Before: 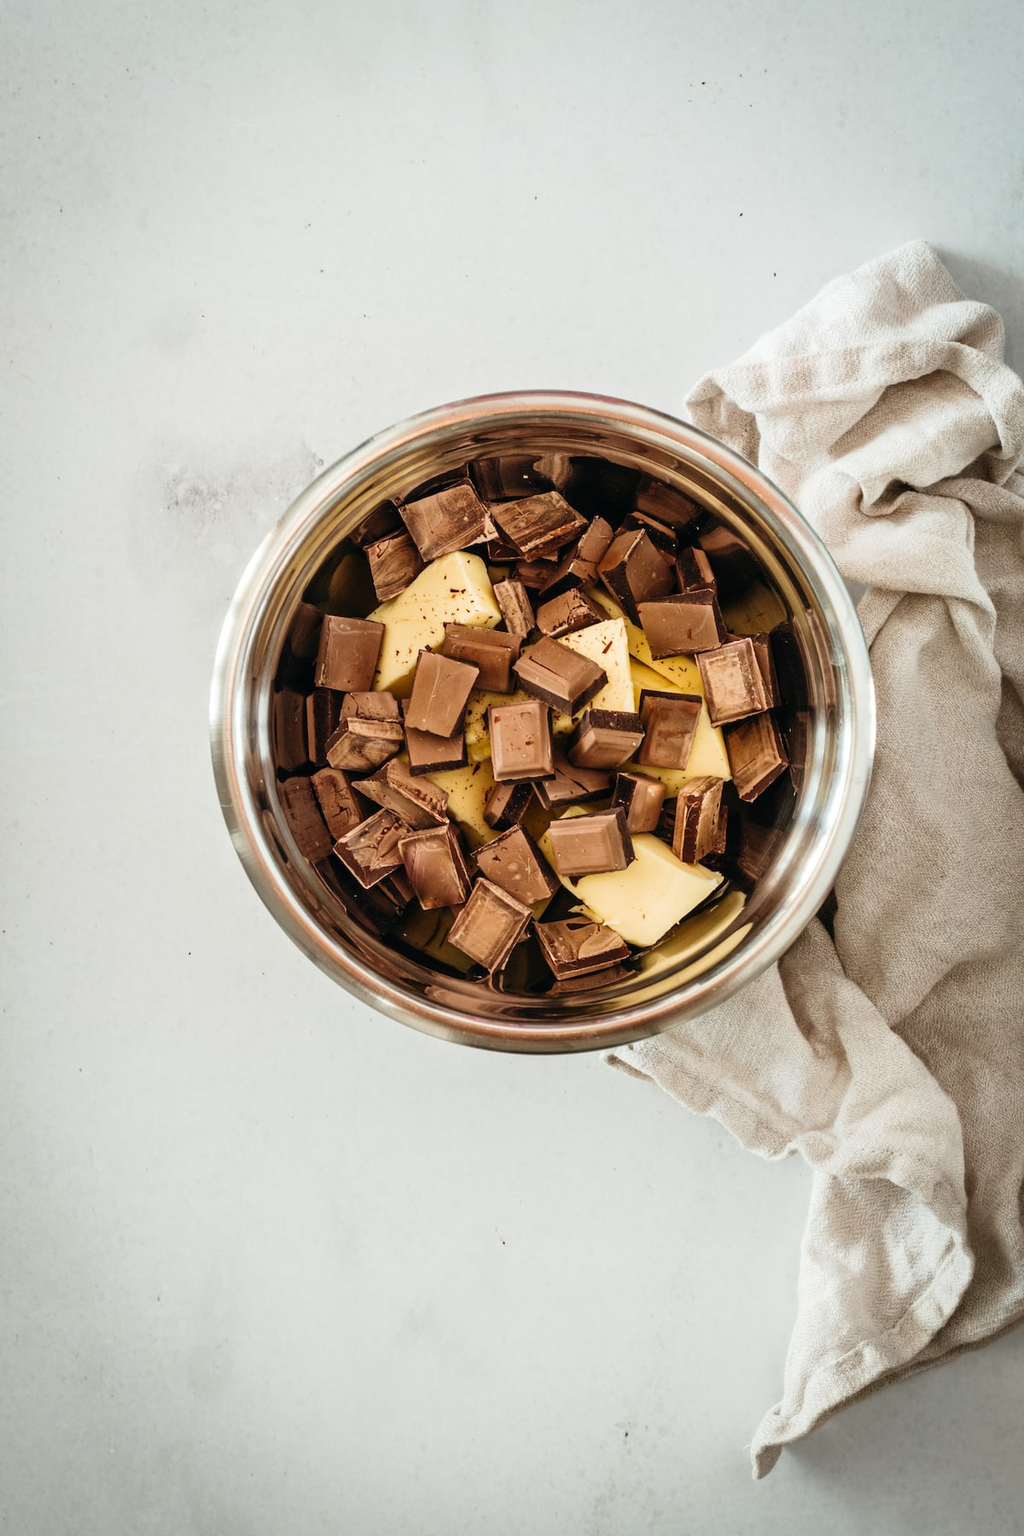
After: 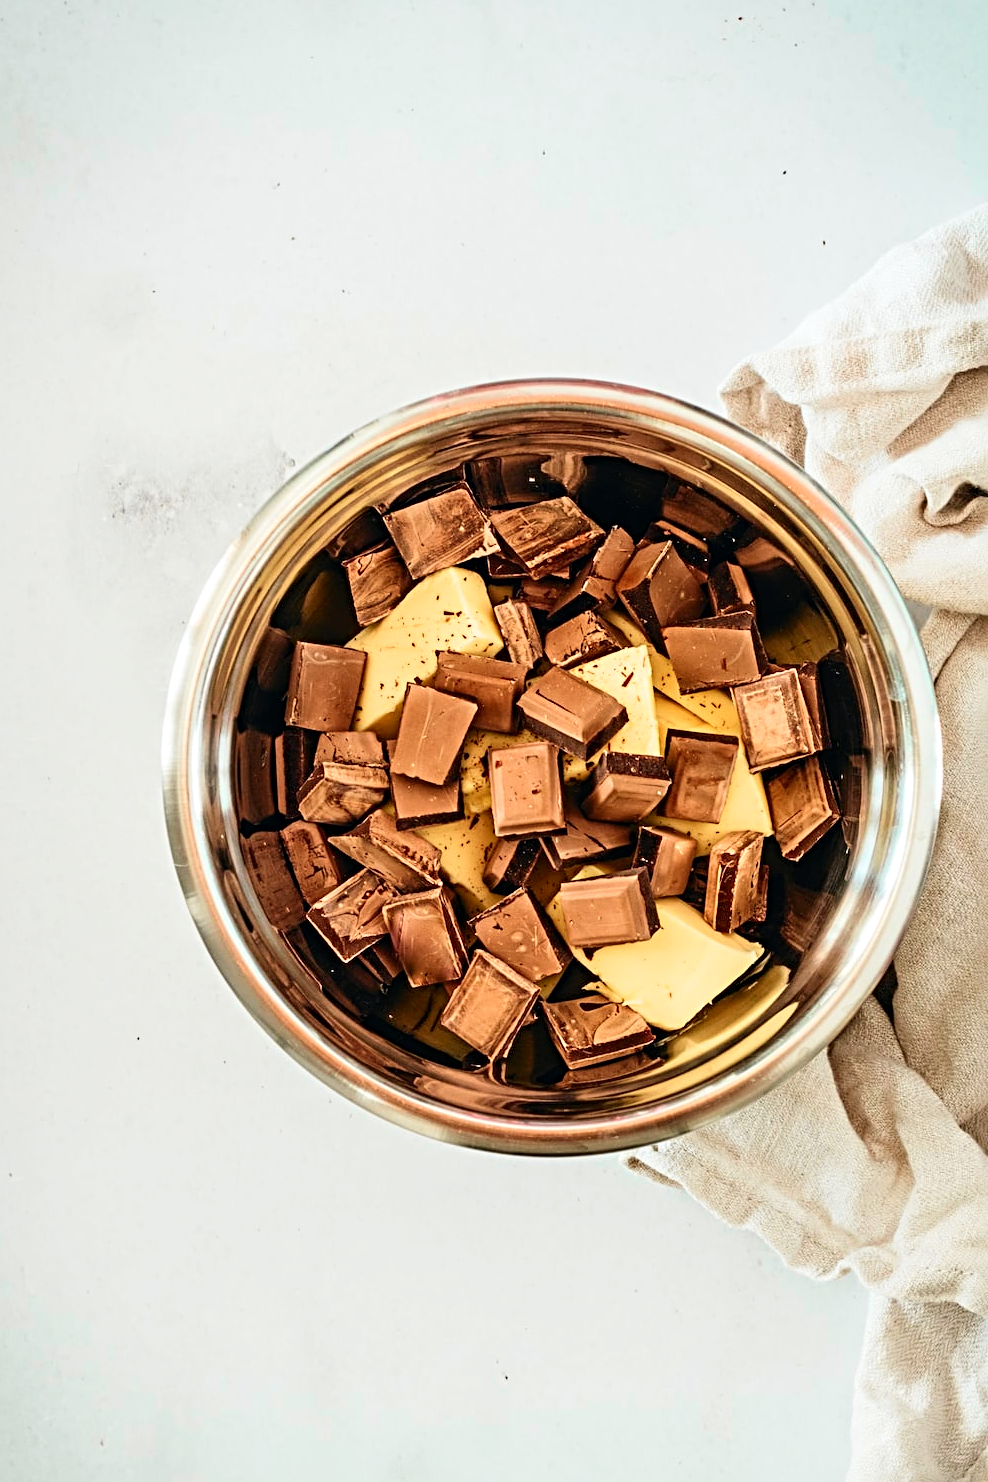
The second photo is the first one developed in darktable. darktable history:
crop and rotate: left 7.013%, top 4.416%, right 10.623%, bottom 13.207%
sharpen: radius 3.991
tone curve: curves: ch0 [(0, 0) (0.051, 0.047) (0.102, 0.099) (0.228, 0.262) (0.446, 0.527) (0.695, 0.778) (0.908, 0.946) (1, 1)]; ch1 [(0, 0) (0.339, 0.298) (0.402, 0.363) (0.453, 0.413) (0.485, 0.469) (0.494, 0.493) (0.504, 0.501) (0.525, 0.533) (0.563, 0.591) (0.597, 0.631) (1, 1)]; ch2 [(0, 0) (0.48, 0.48) (0.504, 0.5) (0.539, 0.554) (0.59, 0.628) (0.642, 0.682) (0.824, 0.815) (1, 1)], color space Lab, independent channels, preserve colors none
